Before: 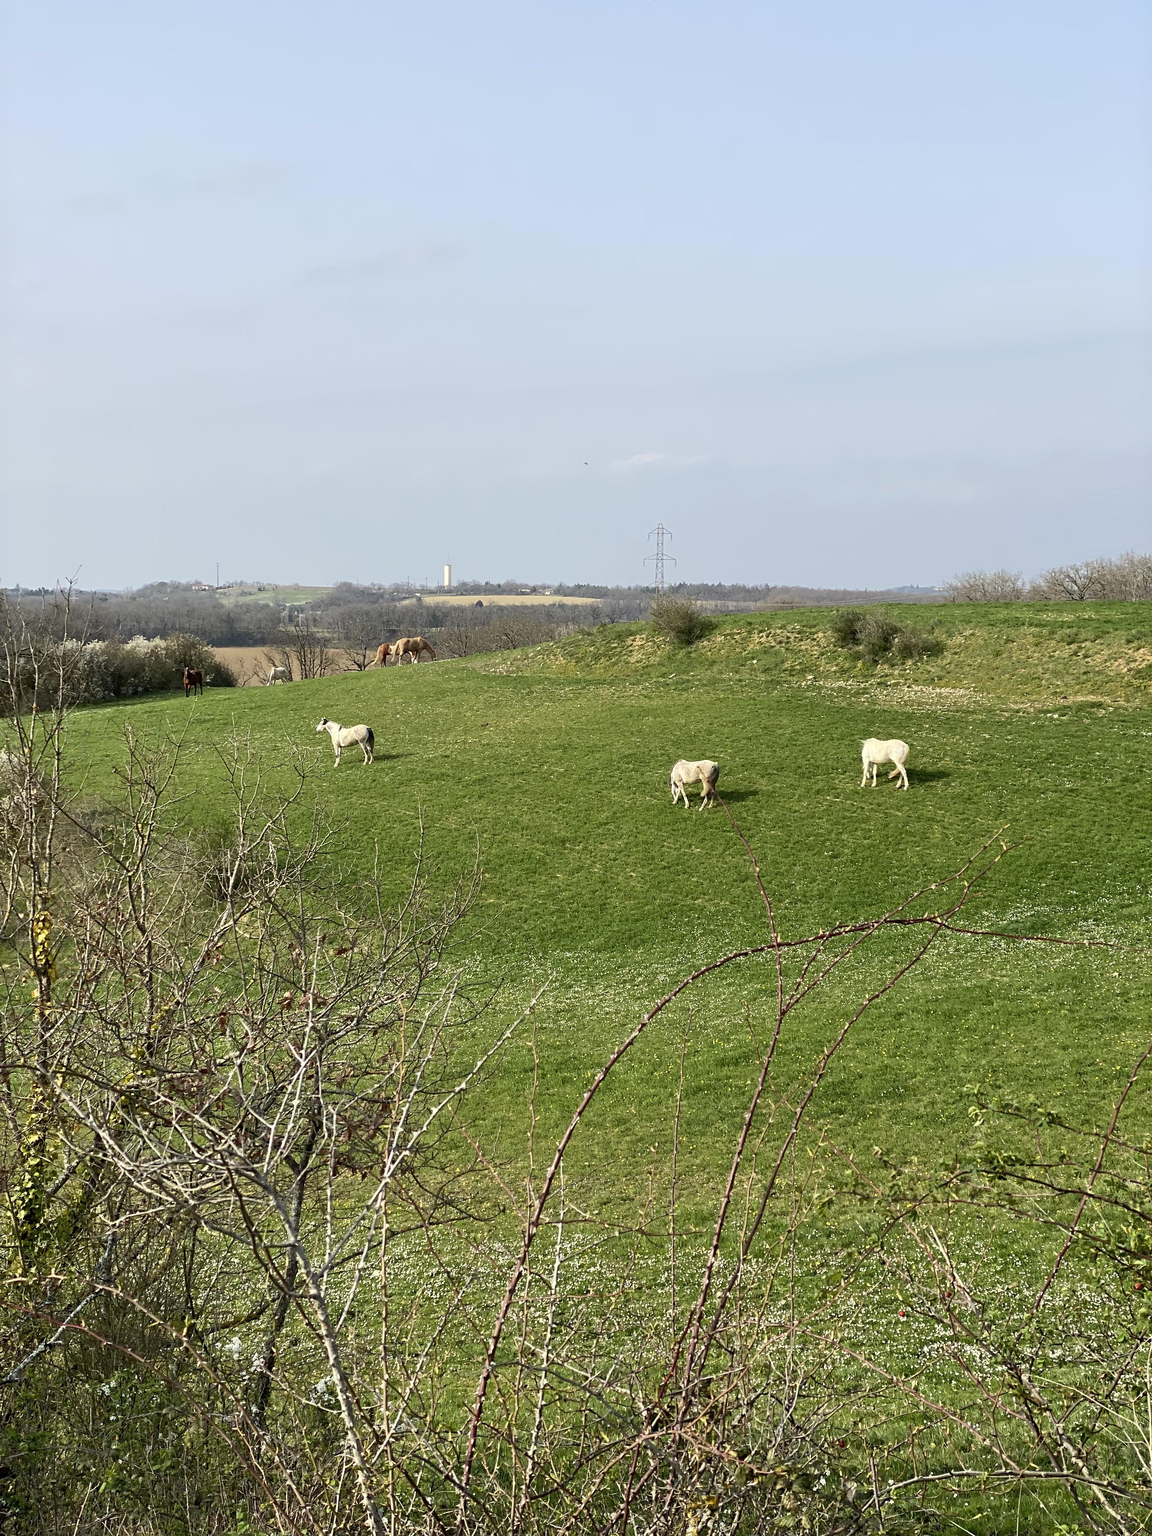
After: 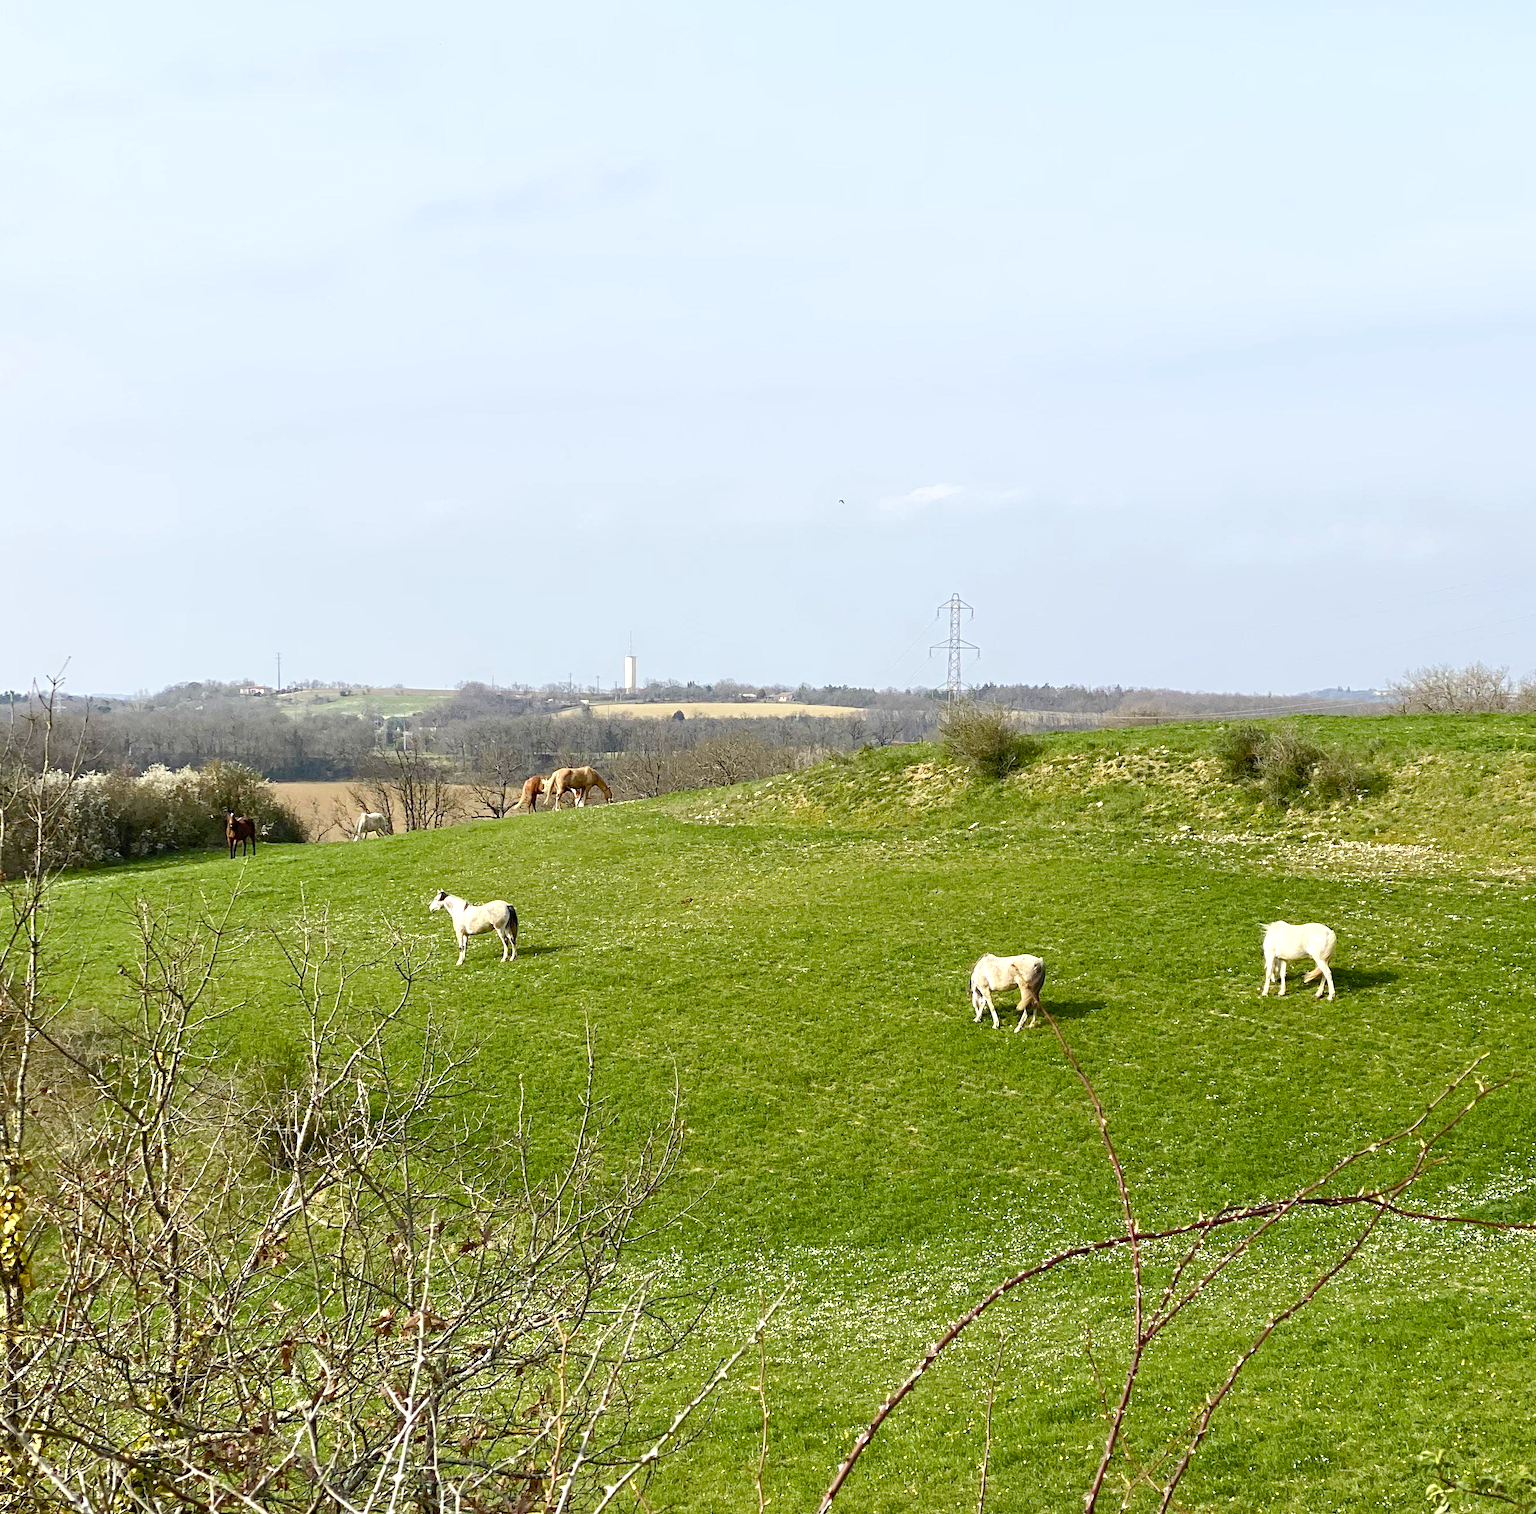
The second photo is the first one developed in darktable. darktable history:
crop: left 3.084%, top 8.841%, right 9.653%, bottom 26.63%
color balance rgb: perceptual saturation grading › global saturation 20%, perceptual saturation grading › highlights -25.568%, perceptual saturation grading › shadows 49.32%, perceptual brilliance grading › global brilliance 9.597%, perceptual brilliance grading › shadows 15.776%
